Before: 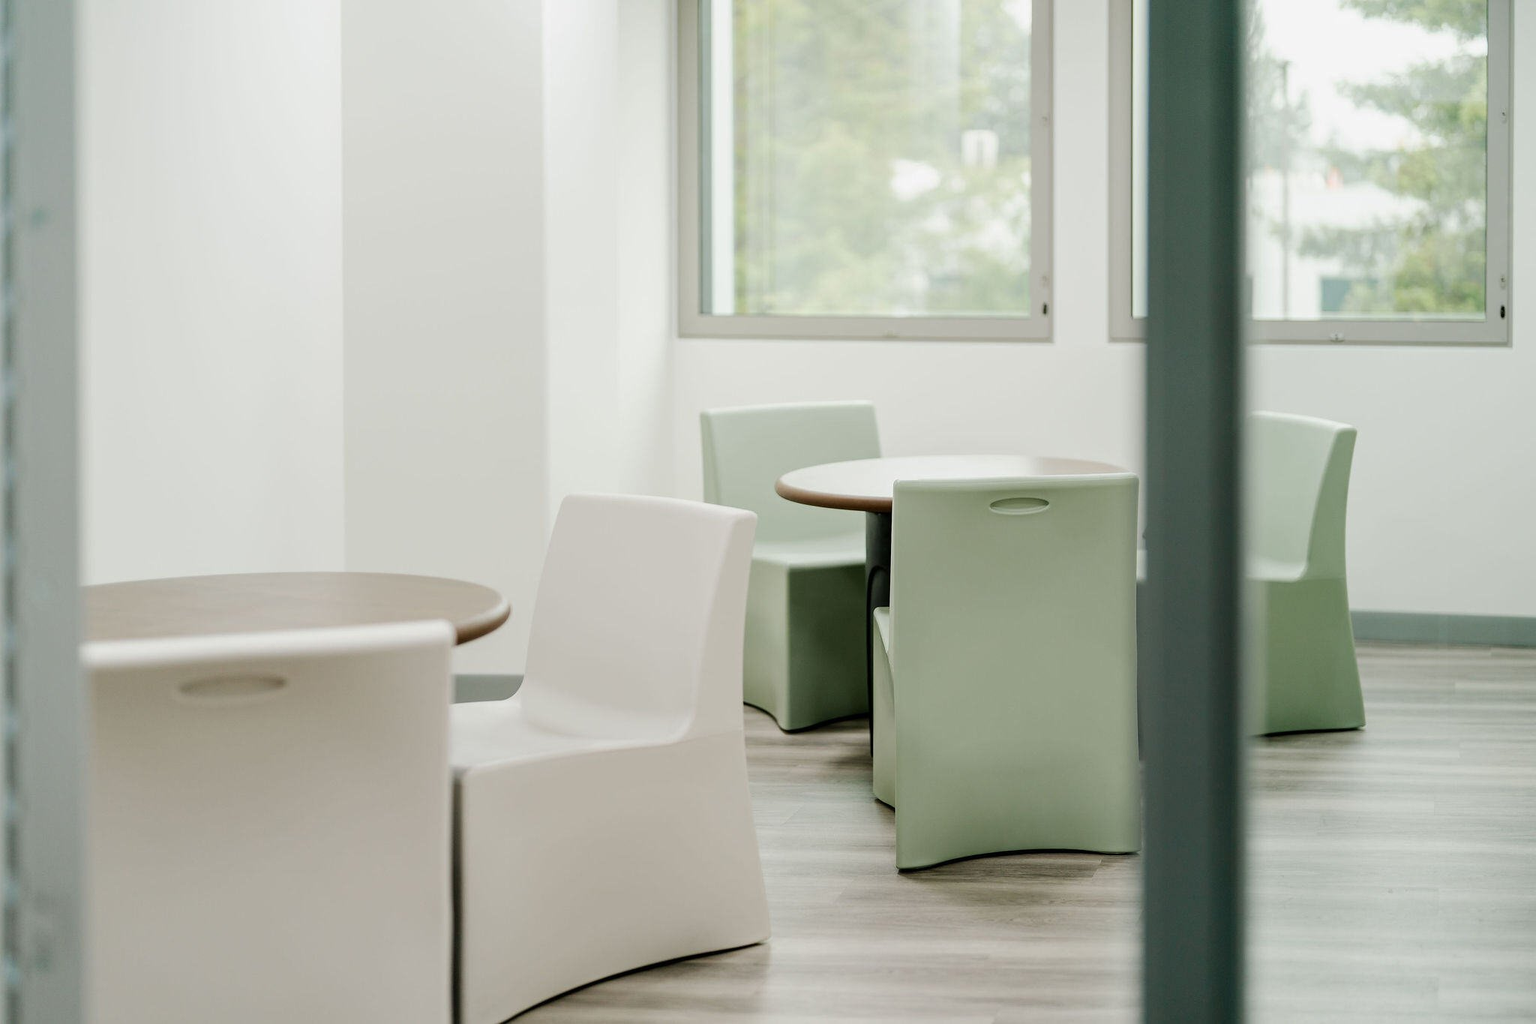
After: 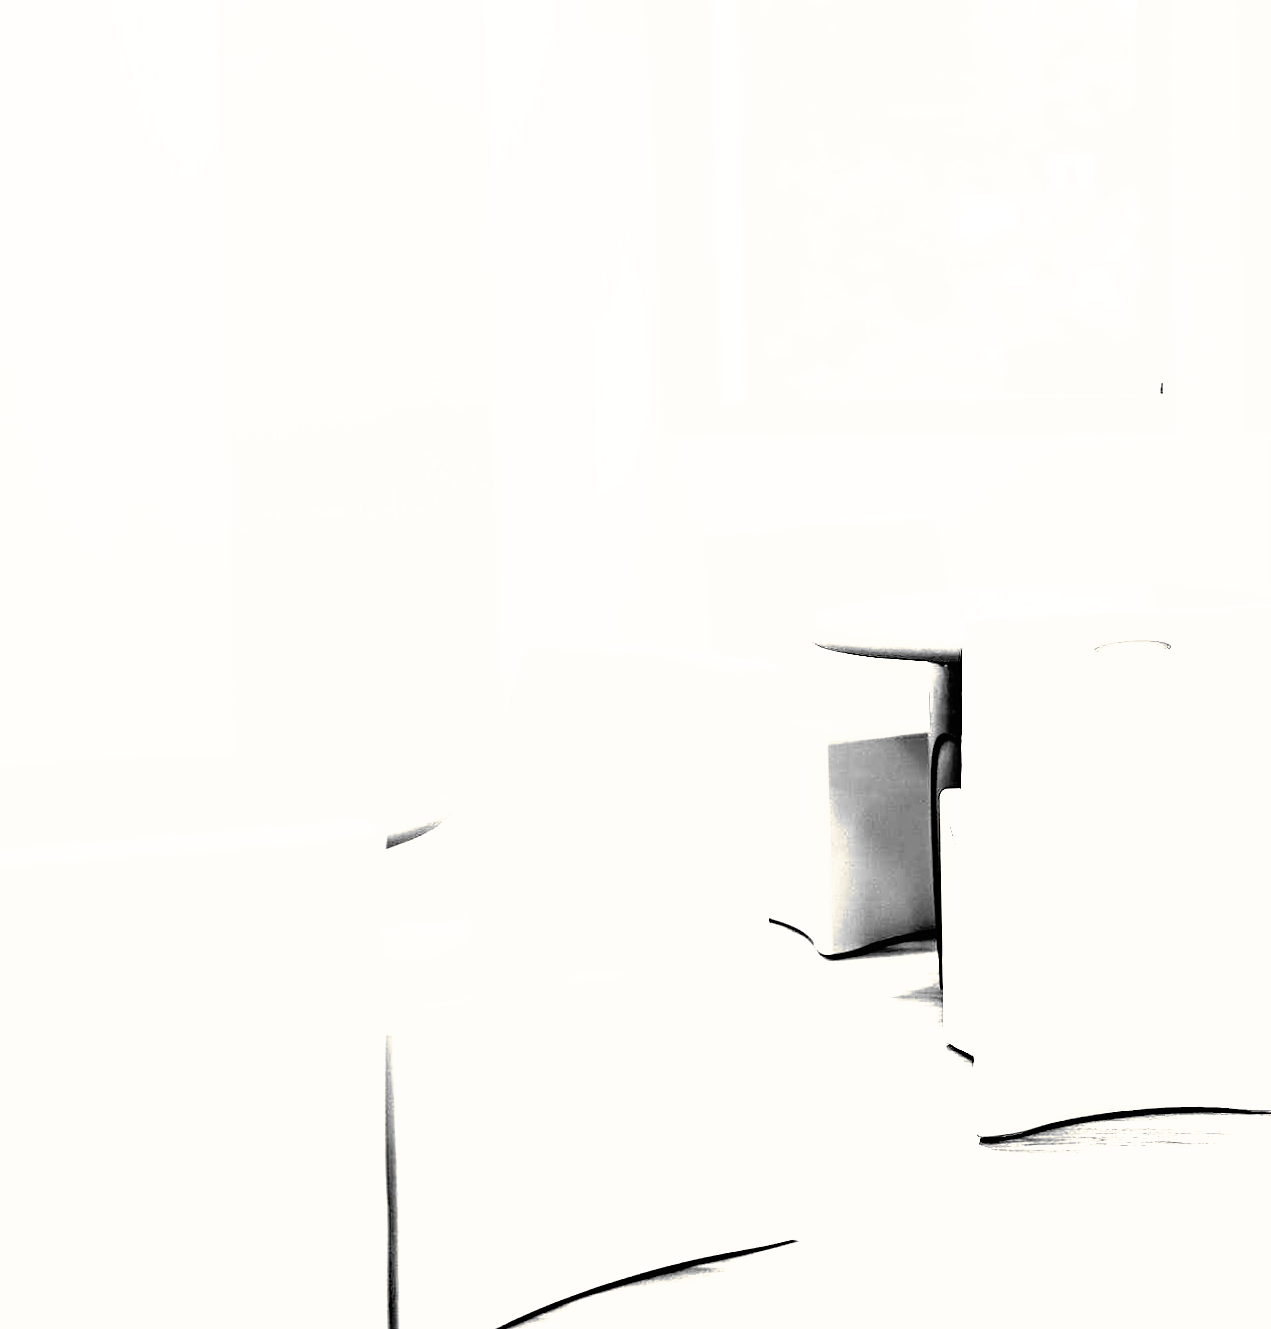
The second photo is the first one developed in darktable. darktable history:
sharpen: on, module defaults
rotate and perspective: rotation -1°, crop left 0.011, crop right 0.989, crop top 0.025, crop bottom 0.975
tone curve: curves: ch0 [(0, 0) (0.003, 0.01) (0.011, 0.011) (0.025, 0.008) (0.044, 0.007) (0.069, 0.006) (0.1, 0.005) (0.136, 0.015) (0.177, 0.094) (0.224, 0.241) (0.277, 0.369) (0.335, 0.5) (0.399, 0.648) (0.468, 0.811) (0.543, 0.975) (0.623, 0.989) (0.709, 0.989) (0.801, 0.99) (0.898, 0.99) (1, 1)], preserve colors none
crop: left 10.644%, right 26.528%
exposure: exposure 0.131 EV, compensate highlight preservation false
contrast brightness saturation: contrast 0.1, brightness 0.3, saturation 0.14
monochrome: on, module defaults
split-toning: shadows › hue 43.2°, shadows › saturation 0, highlights › hue 50.4°, highlights › saturation 1
